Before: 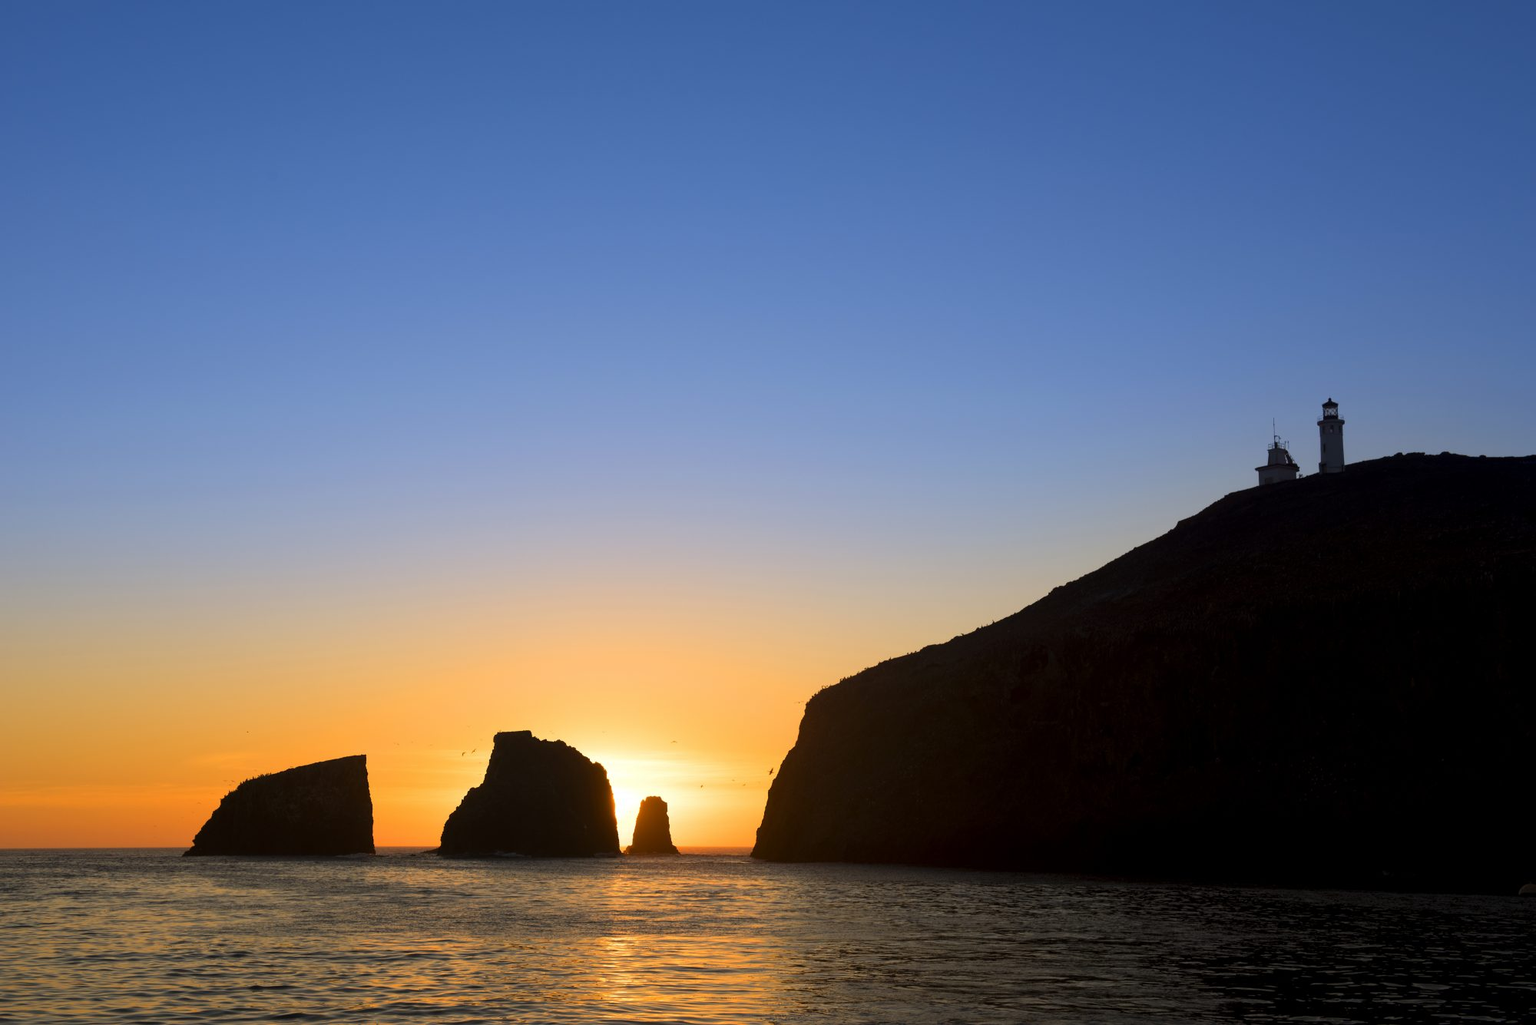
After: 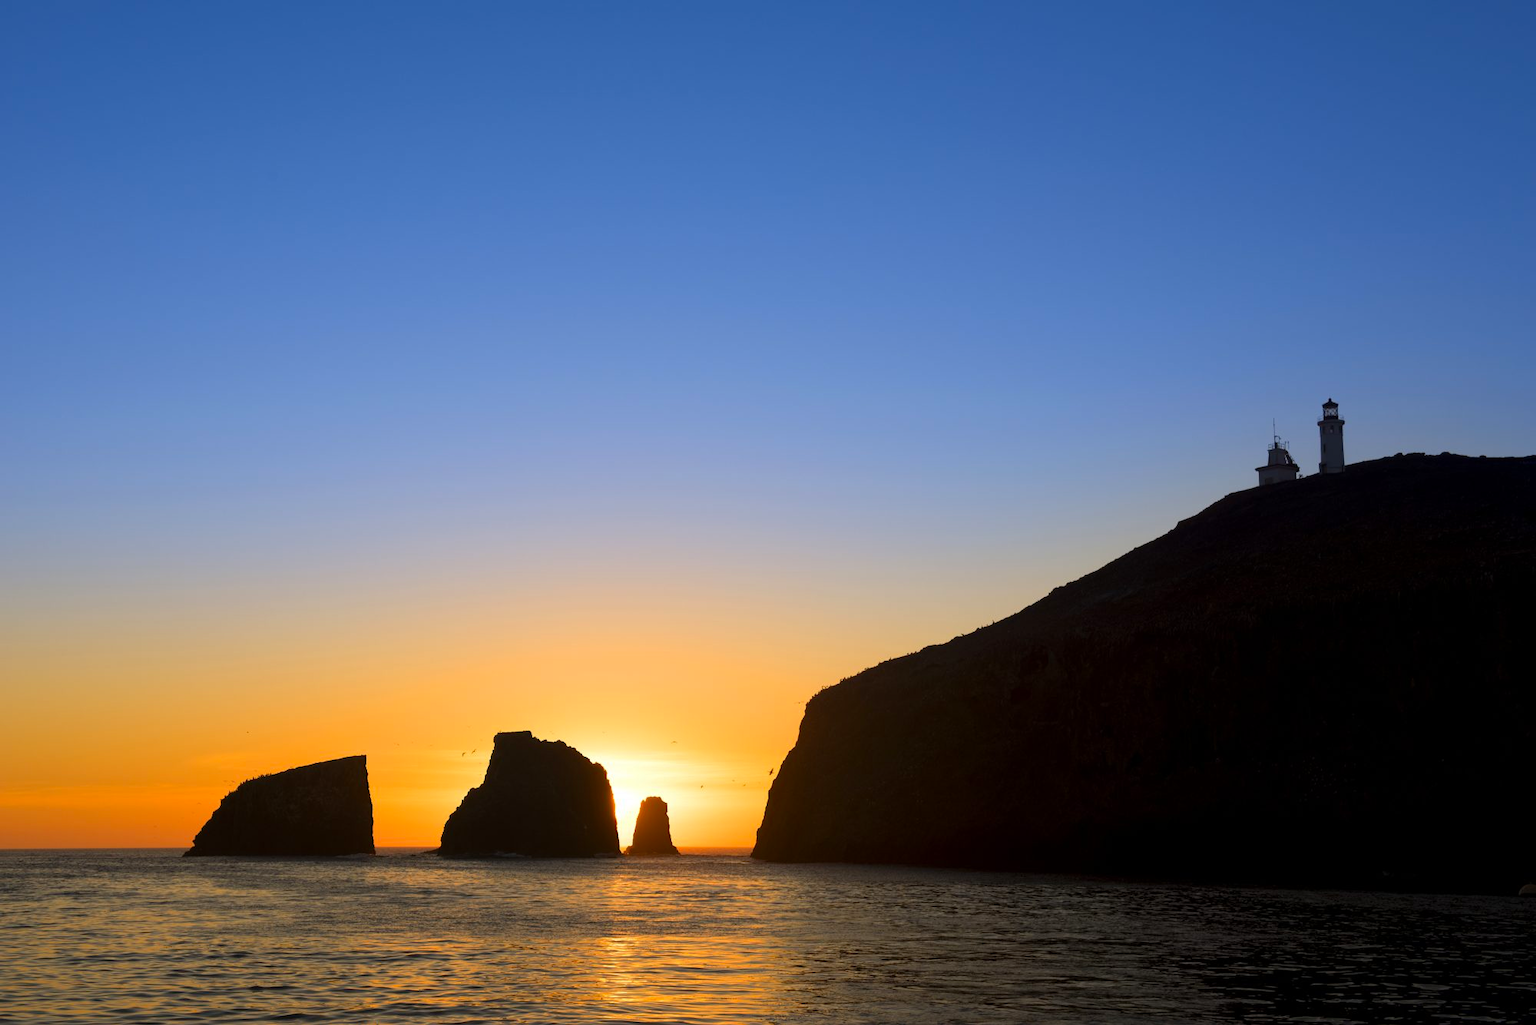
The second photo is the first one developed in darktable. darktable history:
color correction: highlights b* 0.03, saturation 1.14
